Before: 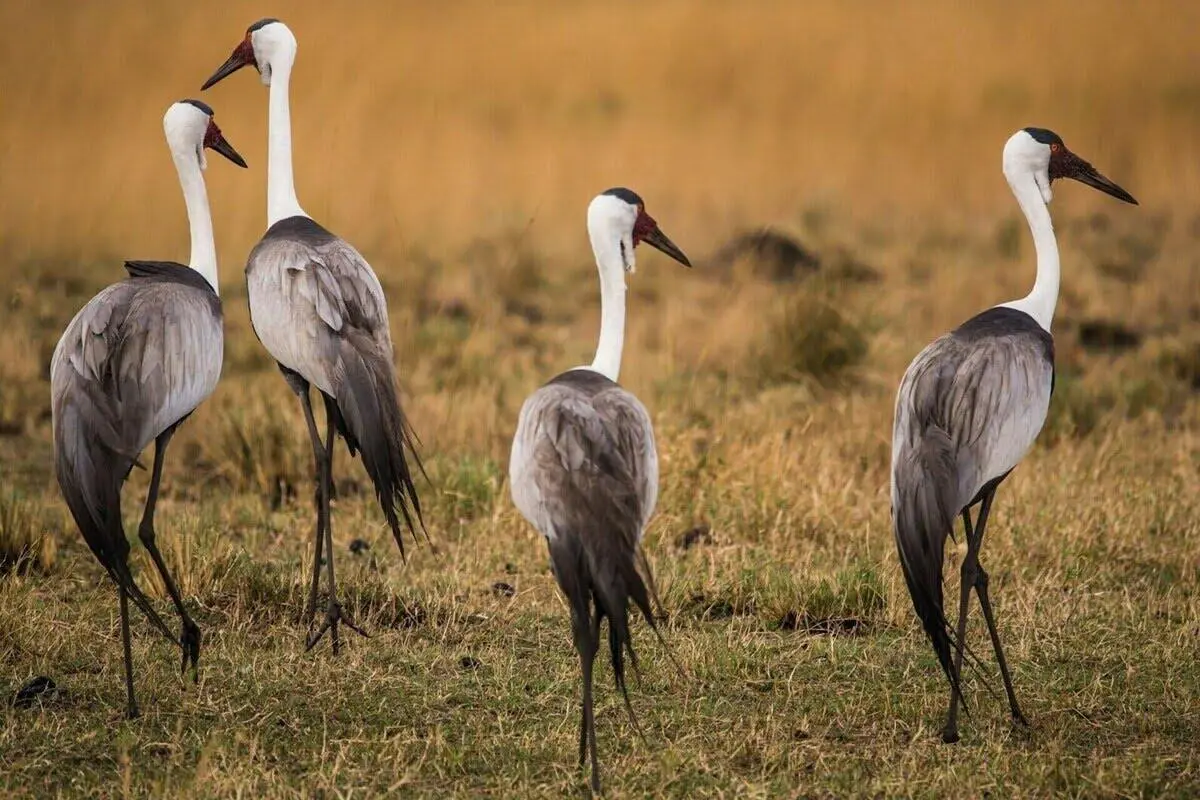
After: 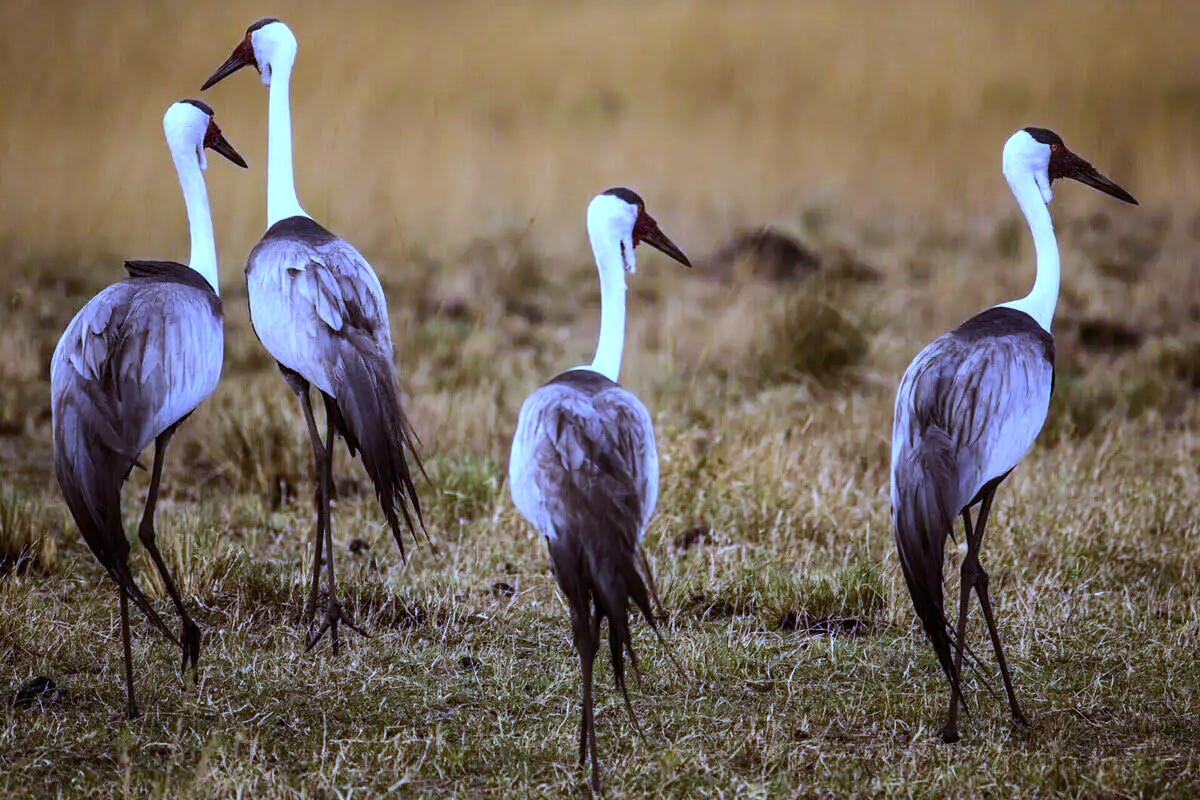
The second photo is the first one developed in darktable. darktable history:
tone equalizer: -8 EV -0.417 EV, -7 EV -0.389 EV, -6 EV -0.333 EV, -5 EV -0.222 EV, -3 EV 0.222 EV, -2 EV 0.333 EV, -1 EV 0.389 EV, +0 EV 0.417 EV, edges refinement/feathering 500, mask exposure compensation -1.57 EV, preserve details no
rgb levels: mode RGB, independent channels, levels [[0, 0.5, 1], [0, 0.521, 1], [0, 0.536, 1]]
white balance: red 0.766, blue 1.537
